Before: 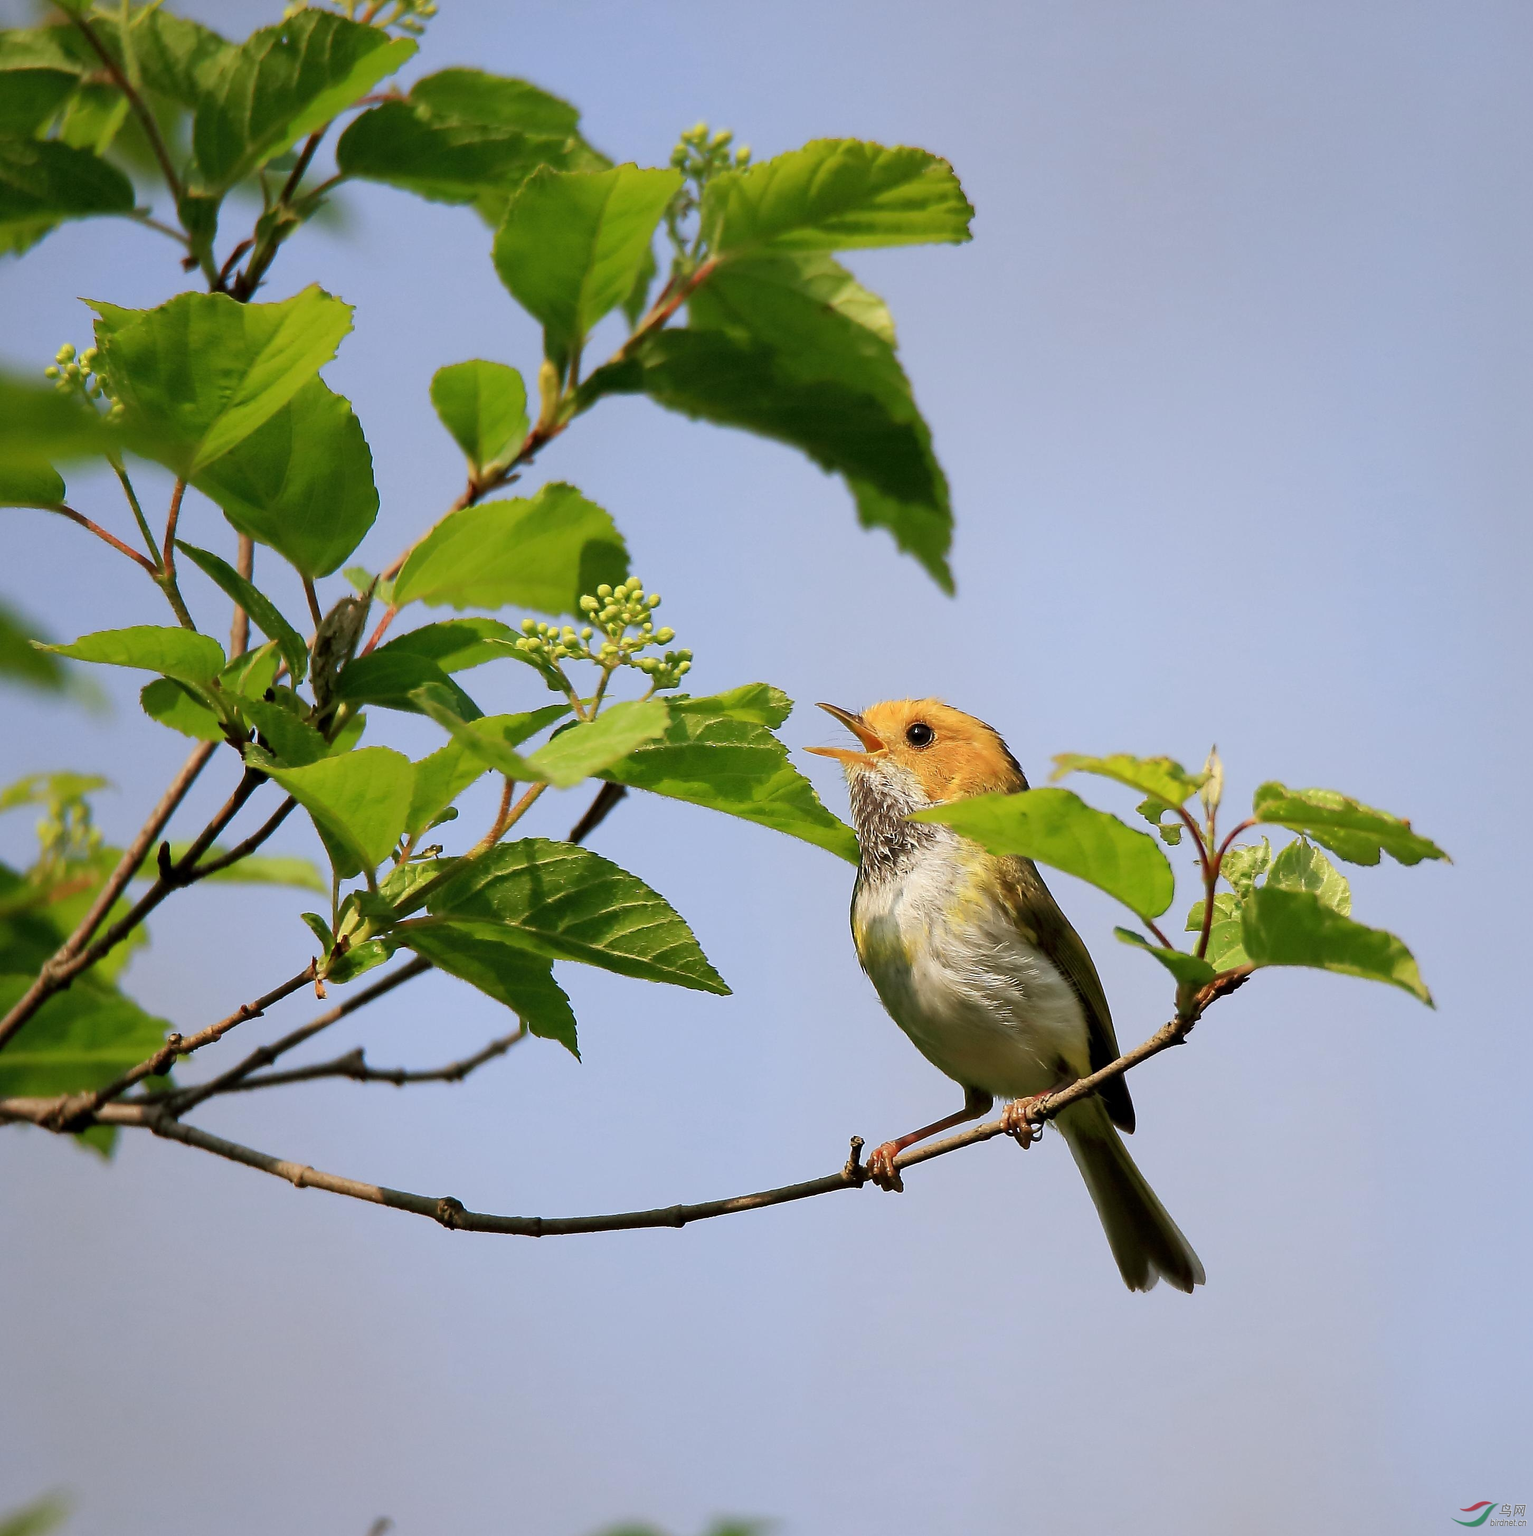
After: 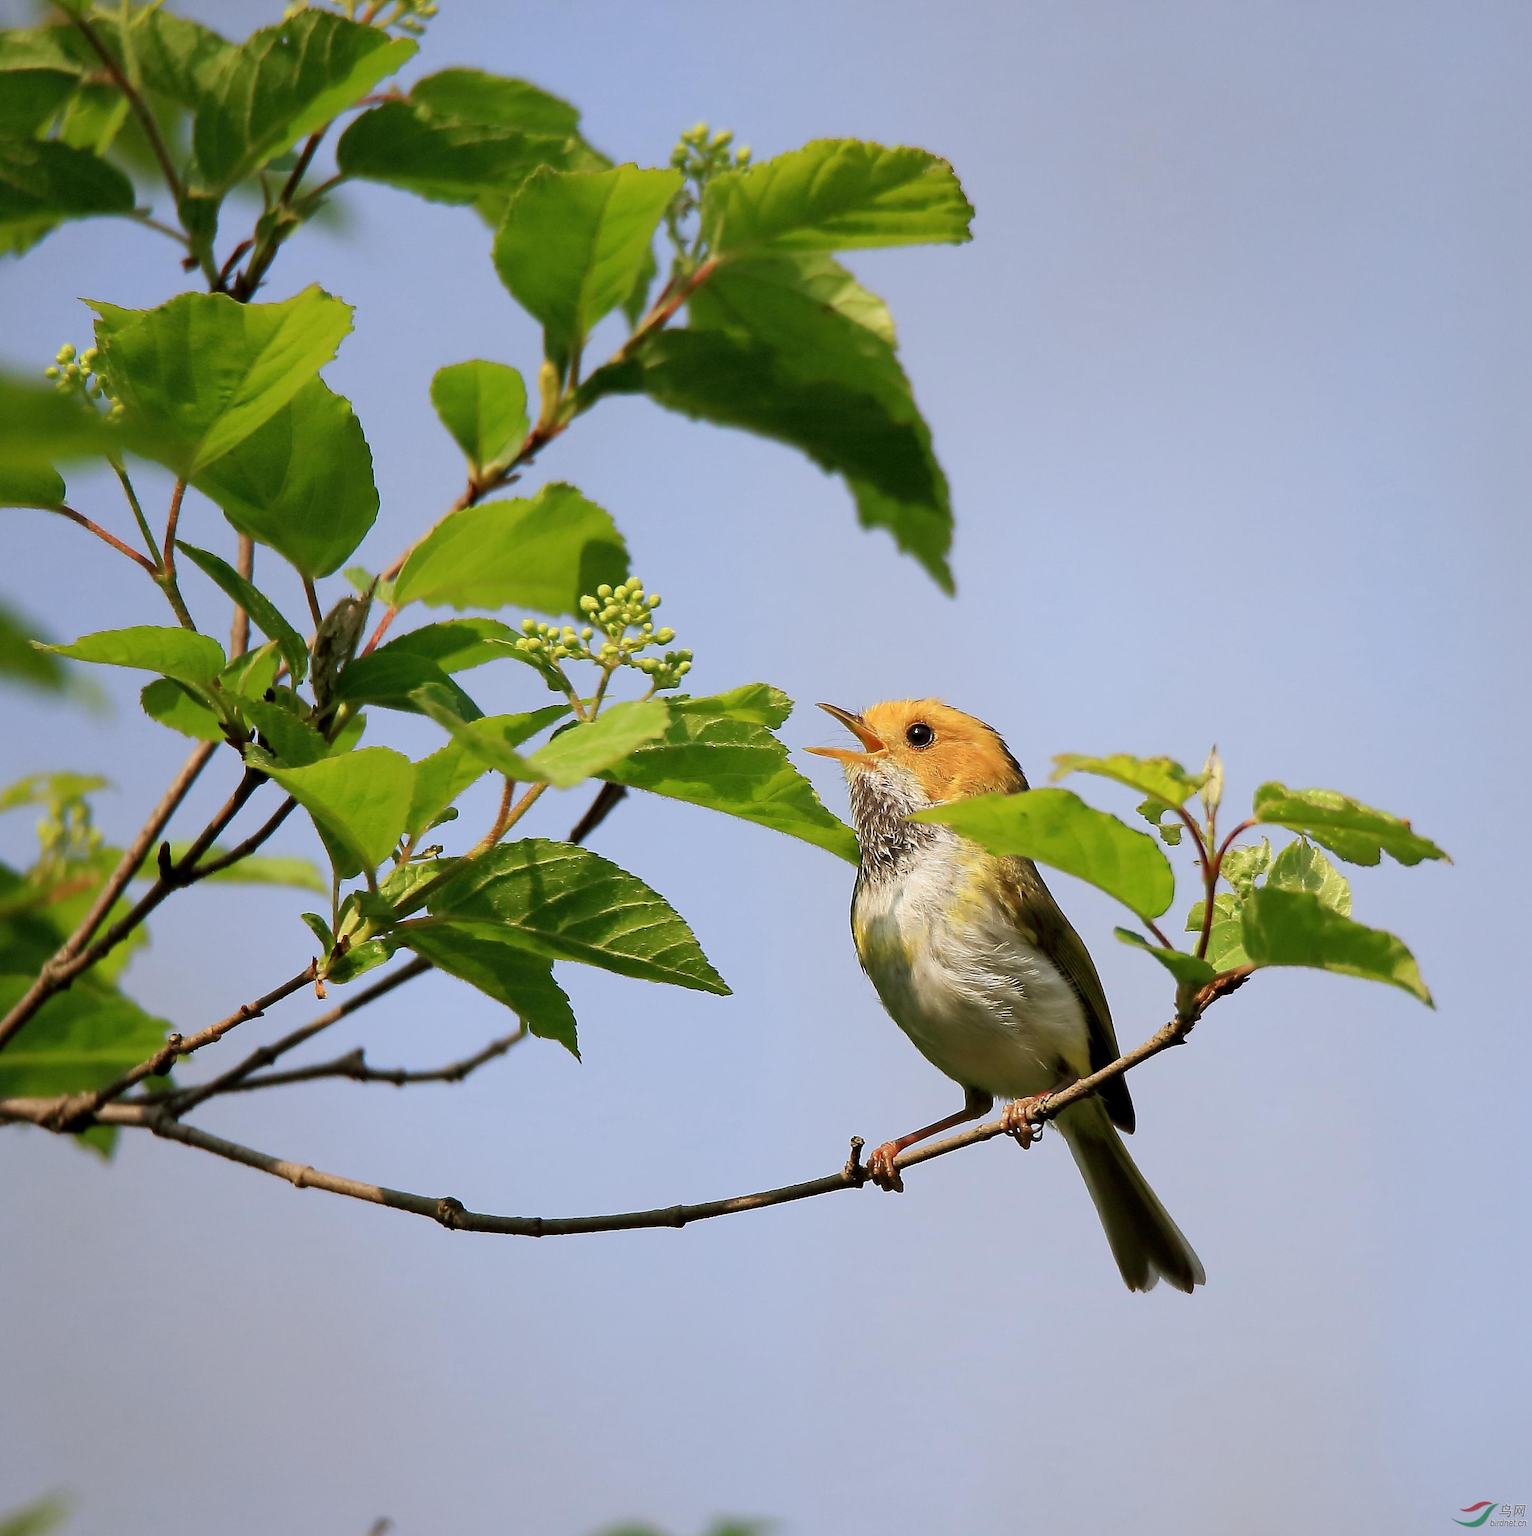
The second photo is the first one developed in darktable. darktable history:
color correction: highlights b* 0.024
